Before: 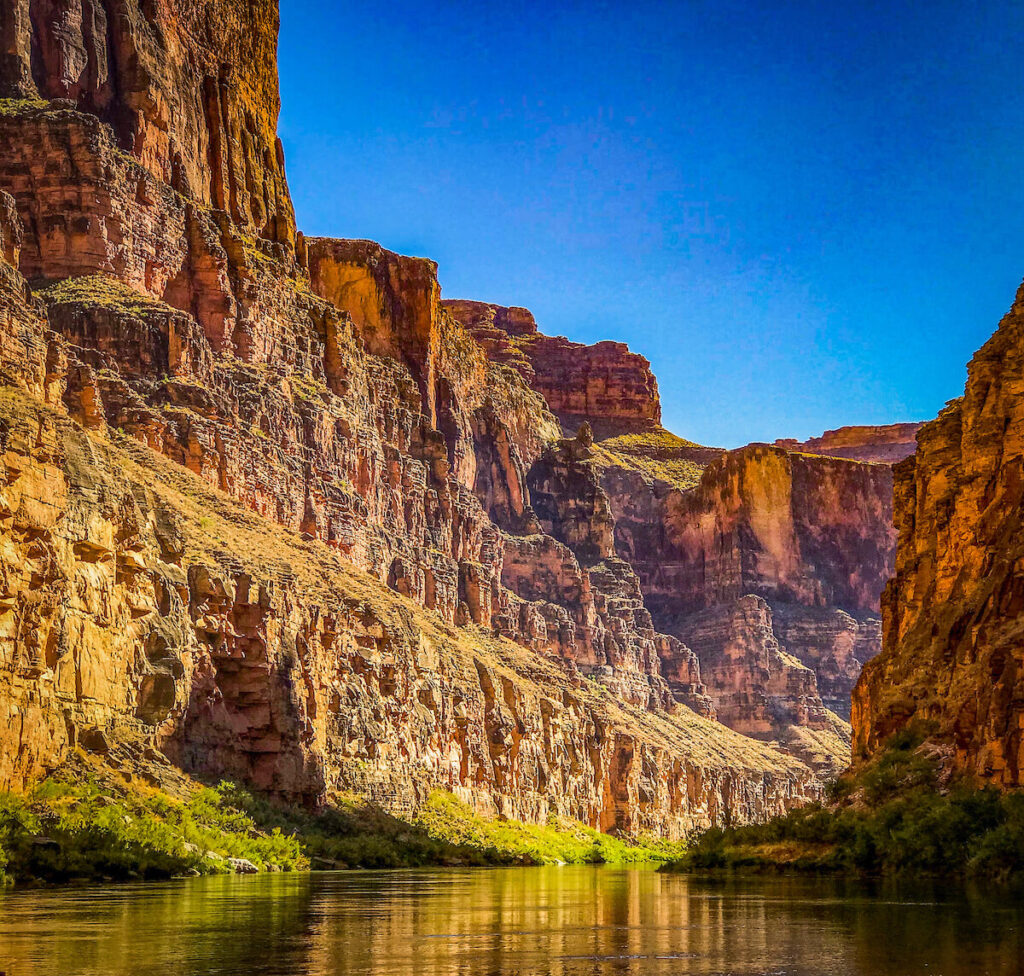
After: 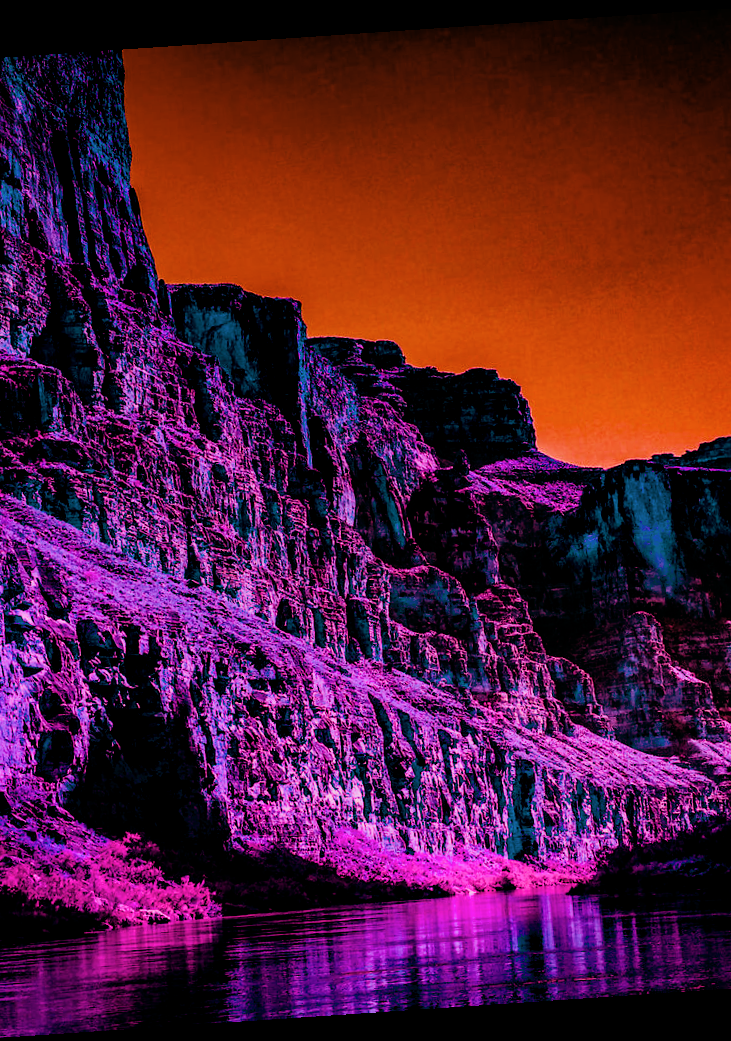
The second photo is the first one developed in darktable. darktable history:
filmic rgb: black relative exposure -7.65 EV, white relative exposure 4.56 EV, hardness 3.61
color balance rgb: shadows lift › luminance -18.76%, shadows lift › chroma 35.44%, power › luminance -3.76%, power › hue 142.17°, highlights gain › chroma 7.5%, highlights gain › hue 184.75°, global offset › luminance -0.52%, global offset › chroma 0.91%, global offset › hue 173.36°, shadows fall-off 300%, white fulcrum 2 EV, highlights fall-off 300%, linear chroma grading › shadows 17.19%, linear chroma grading › highlights 61.12%, linear chroma grading › global chroma 50%, hue shift -150.52°, perceptual brilliance grading › global brilliance 12%, mask middle-gray fulcrum 100%, contrast gray fulcrum 38.43%, contrast 35.15%, saturation formula JzAzBz (2021)
velvia: on, module defaults
rotate and perspective: rotation -4.2°, shear 0.006, automatic cropping off
crop and rotate: left 14.292%, right 19.041%
contrast brightness saturation: saturation -0.04
